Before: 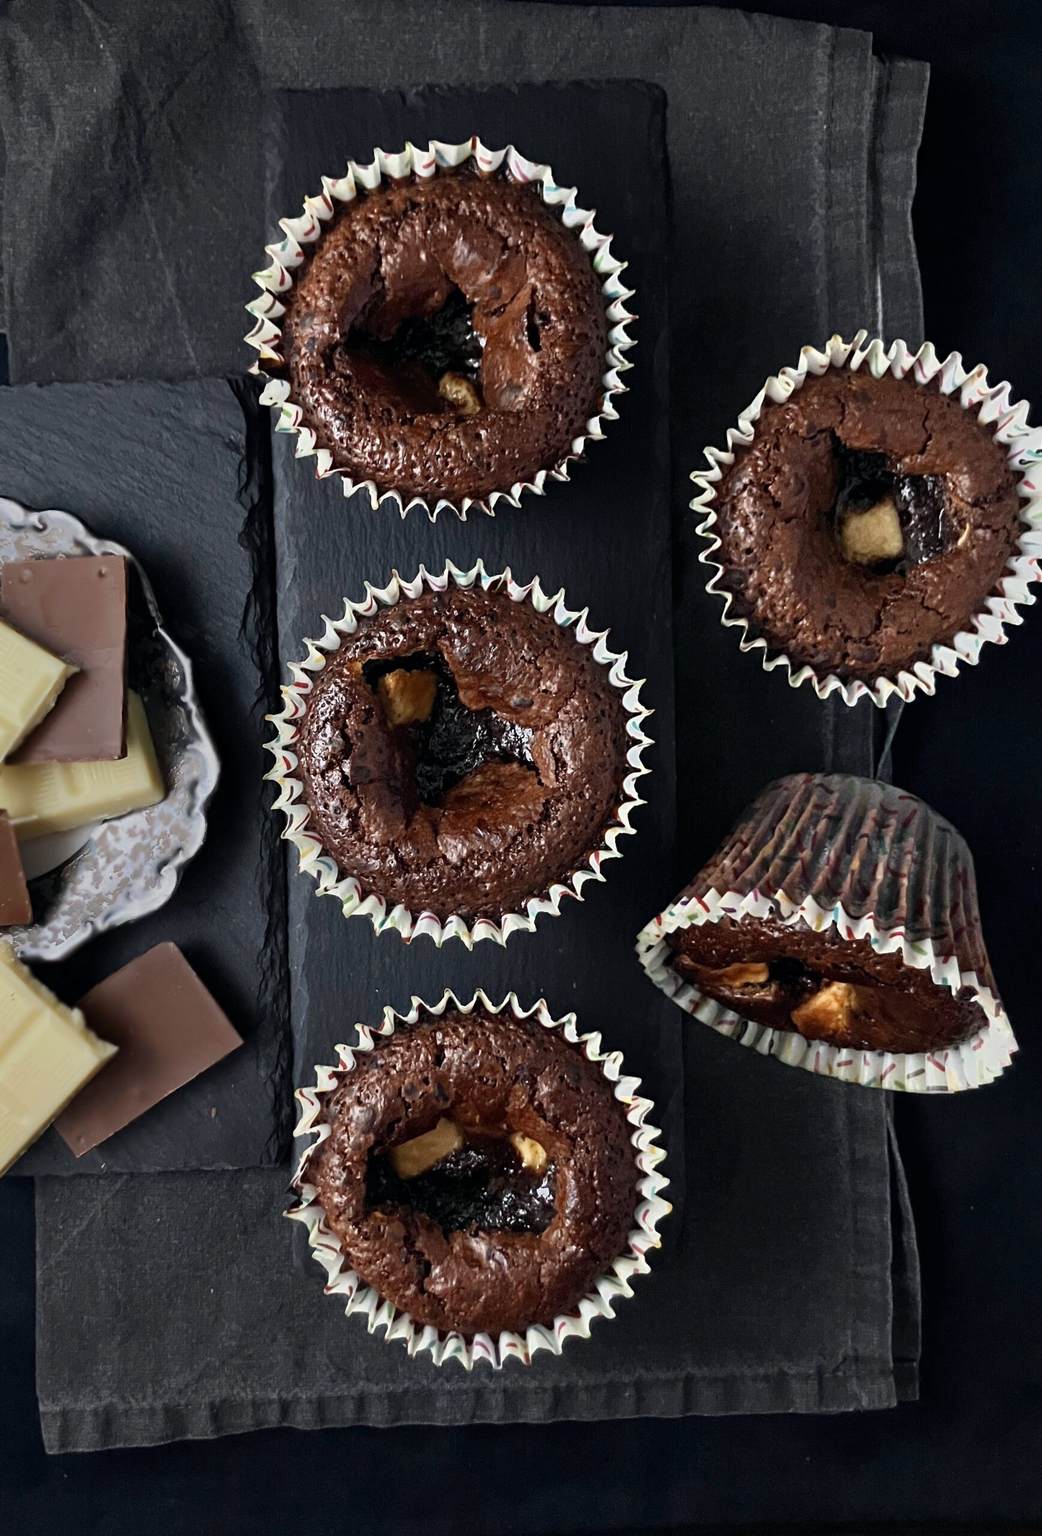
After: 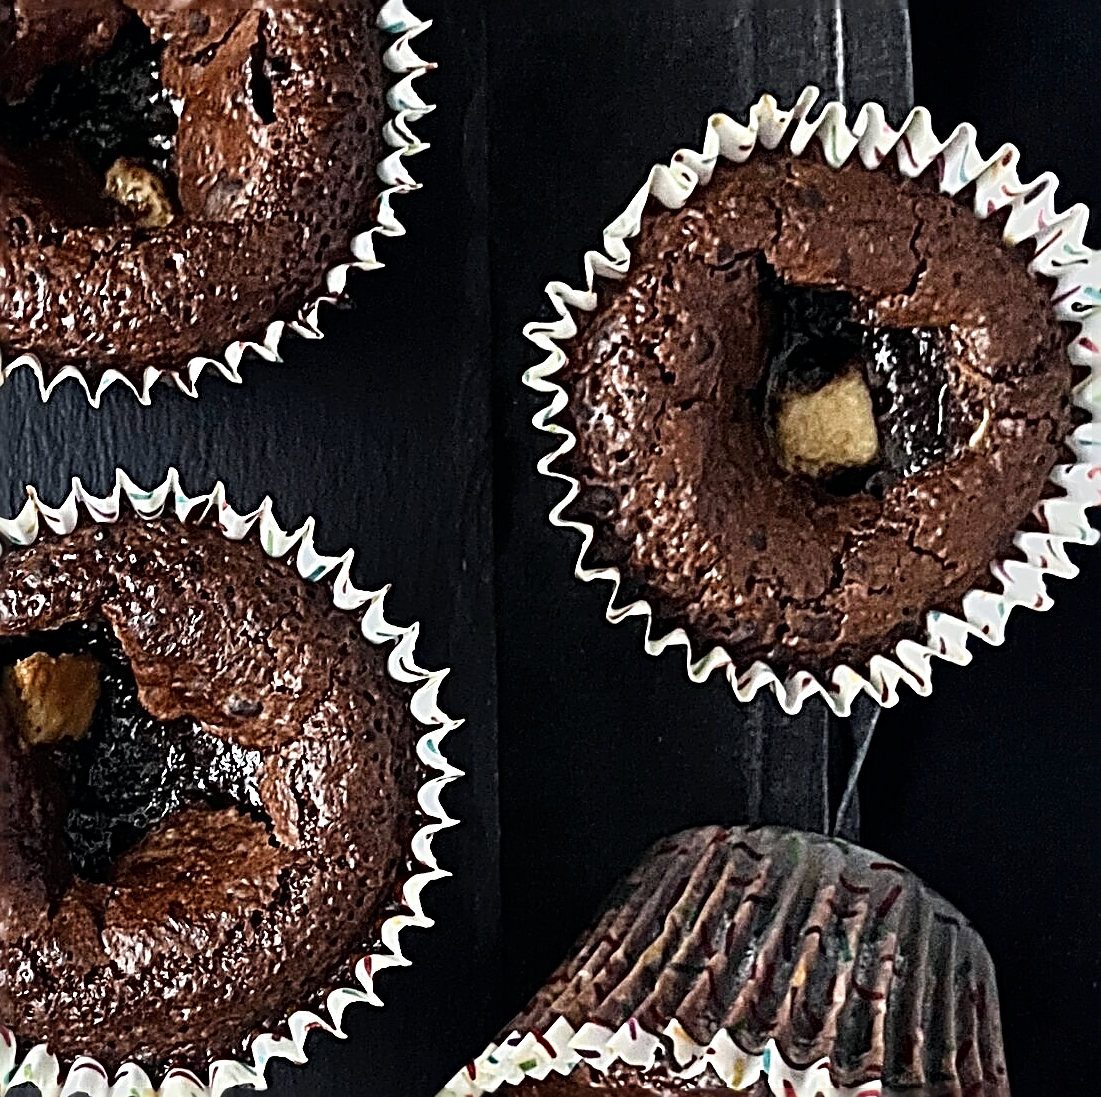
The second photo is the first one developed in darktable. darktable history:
crop: left 36.15%, top 18.121%, right 0.434%, bottom 39.019%
tone curve: curves: ch0 [(0, 0) (0.004, 0.002) (0.02, 0.013) (0.218, 0.218) (0.664, 0.718) (0.832, 0.873) (1, 1)], color space Lab, linked channels, preserve colors none
sharpen: radius 3.207, amount 1.74
